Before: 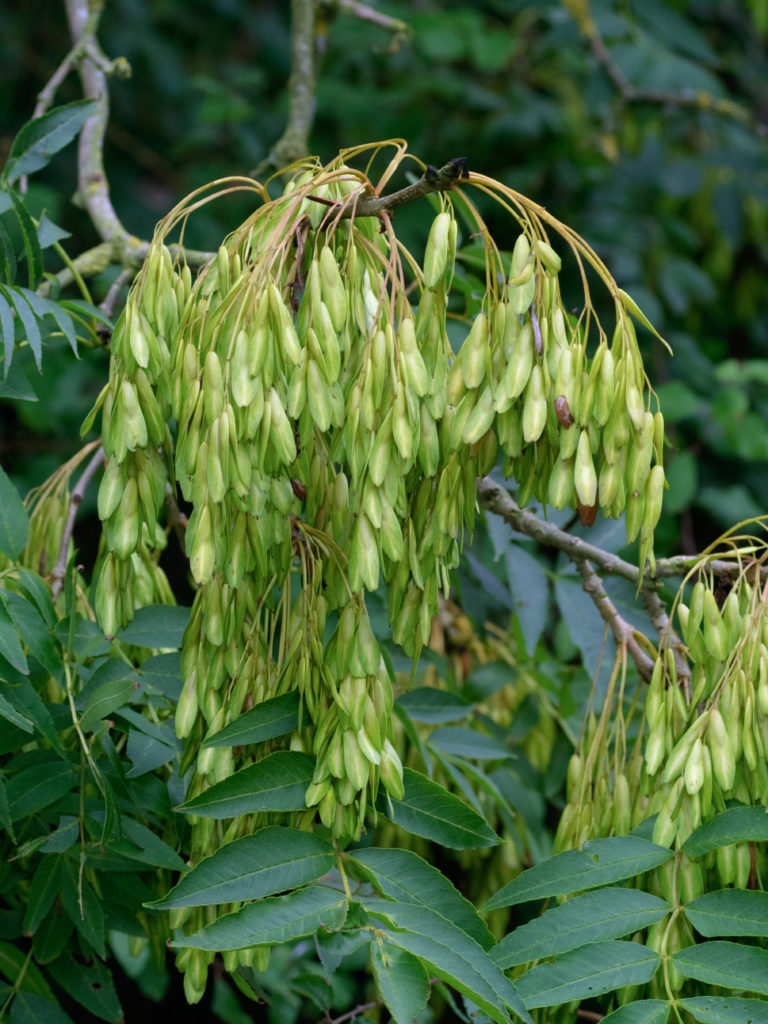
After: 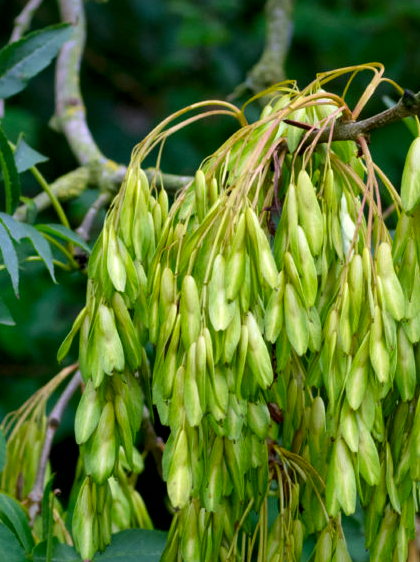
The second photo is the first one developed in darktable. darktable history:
local contrast: mode bilateral grid, contrast 25, coarseness 60, detail 151%, midtone range 0.2
color balance: output saturation 120%
crop and rotate: left 3.047%, top 7.509%, right 42.236%, bottom 37.598%
